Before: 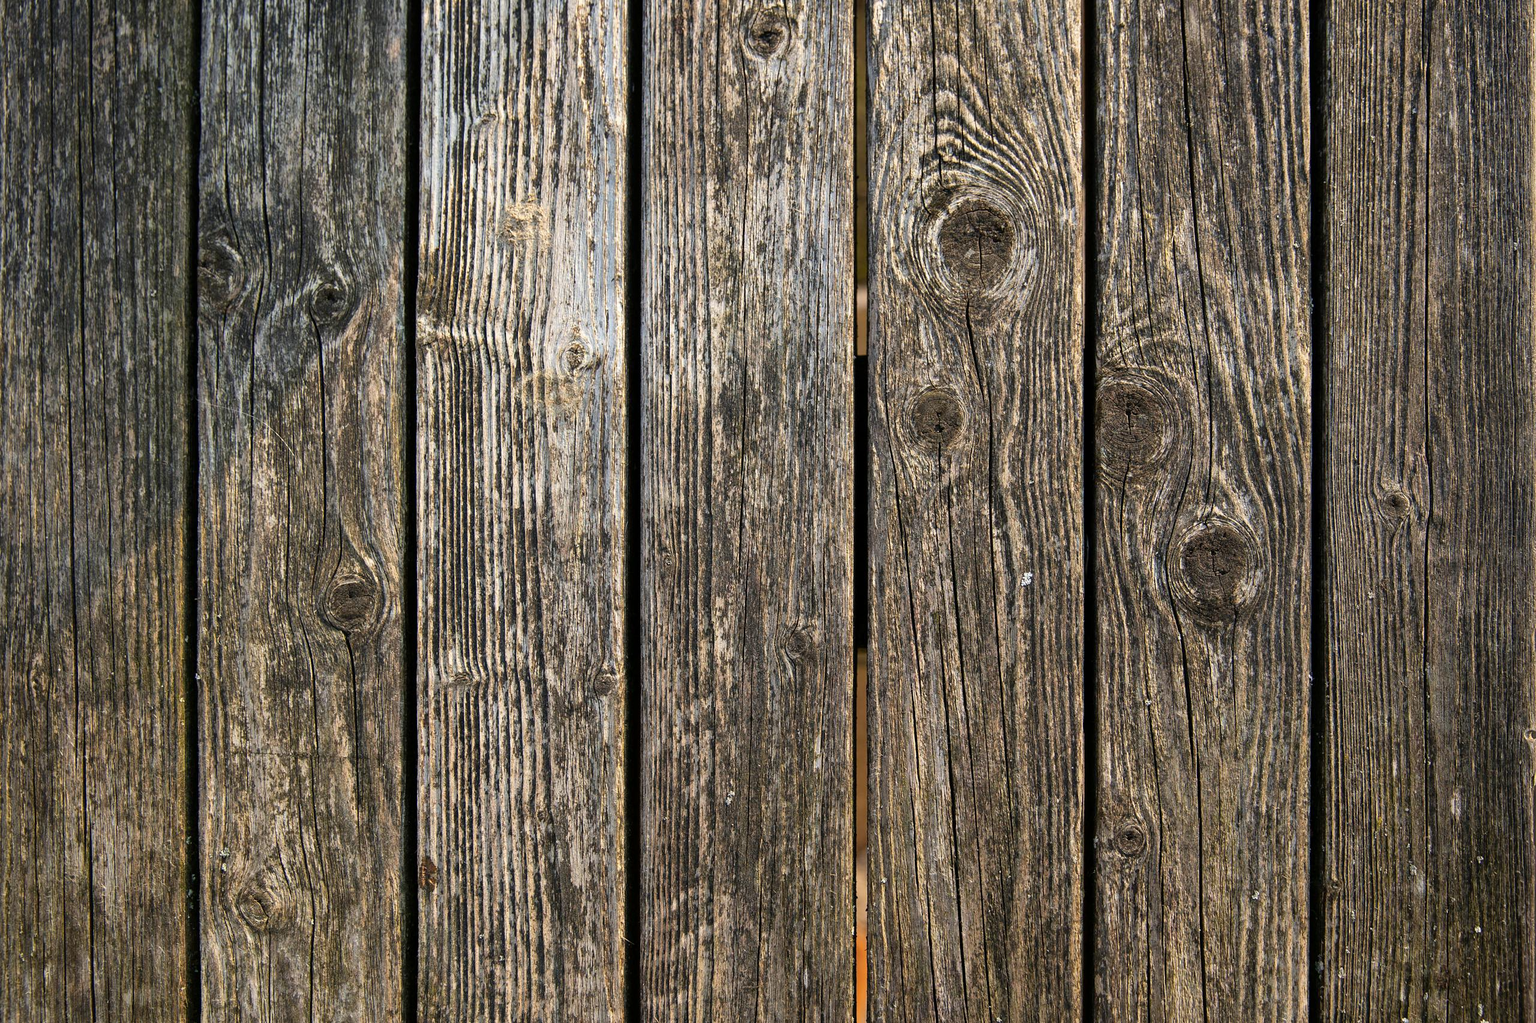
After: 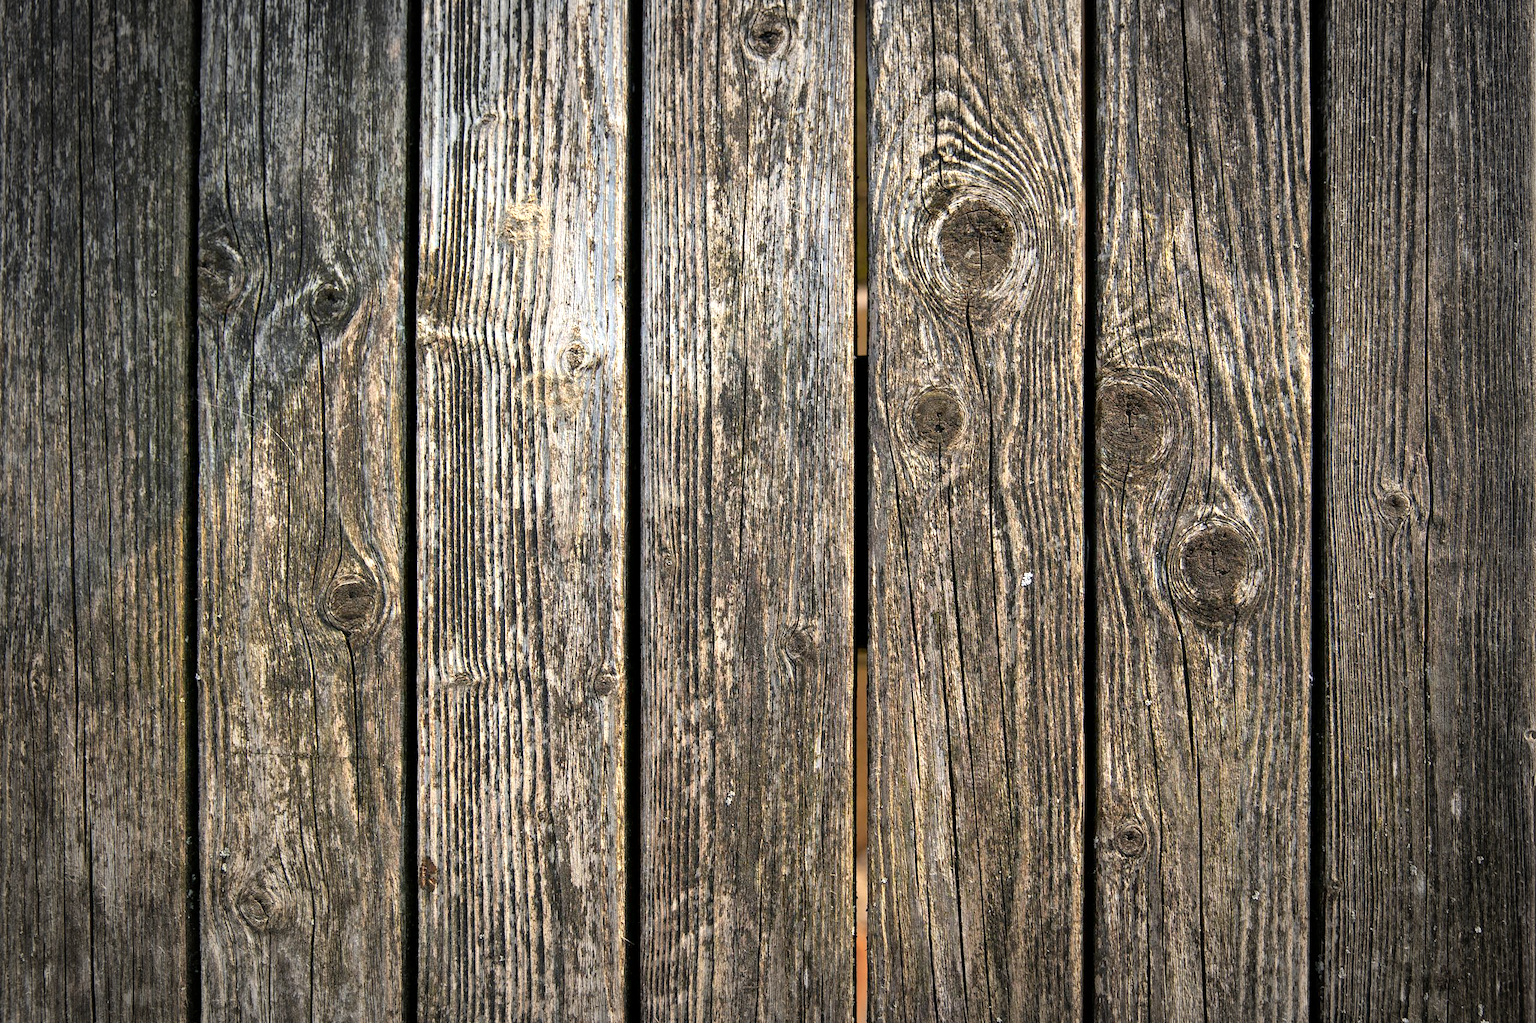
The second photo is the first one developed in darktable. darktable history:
exposure: black level correction 0.001, exposure 0.499 EV, compensate exposure bias true, compensate highlight preservation false
vignetting: fall-off start 71.08%, width/height ratio 1.334, unbound false
